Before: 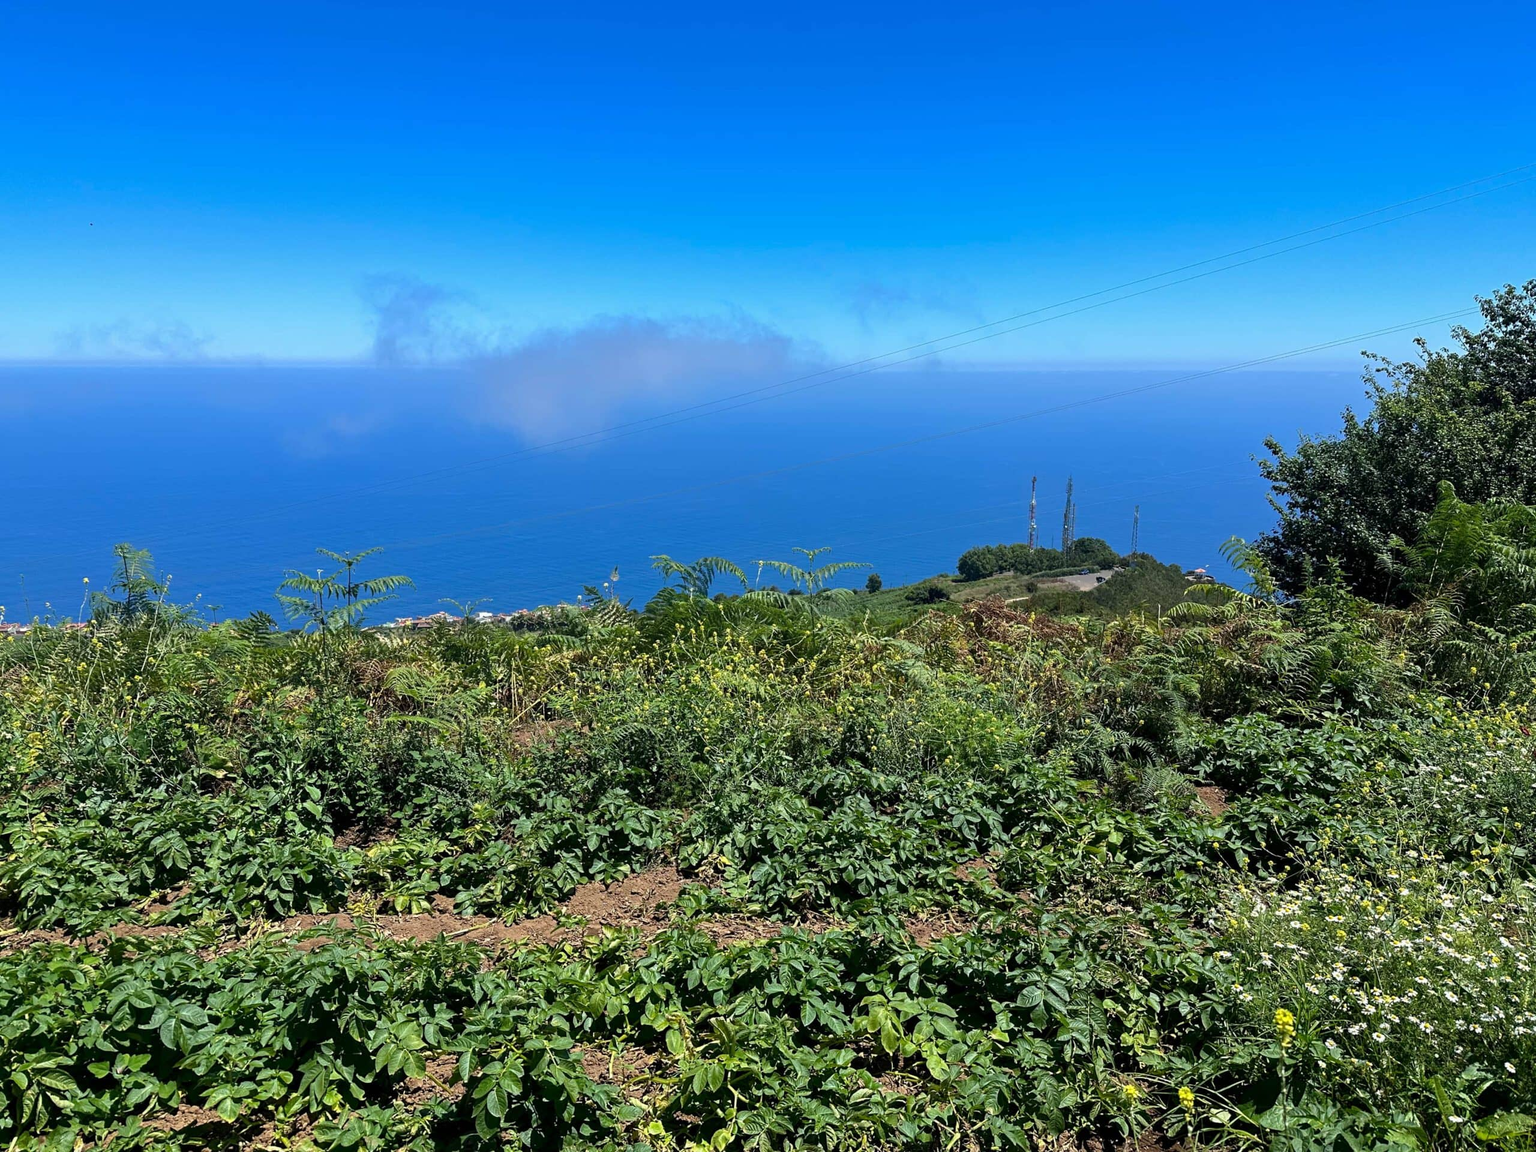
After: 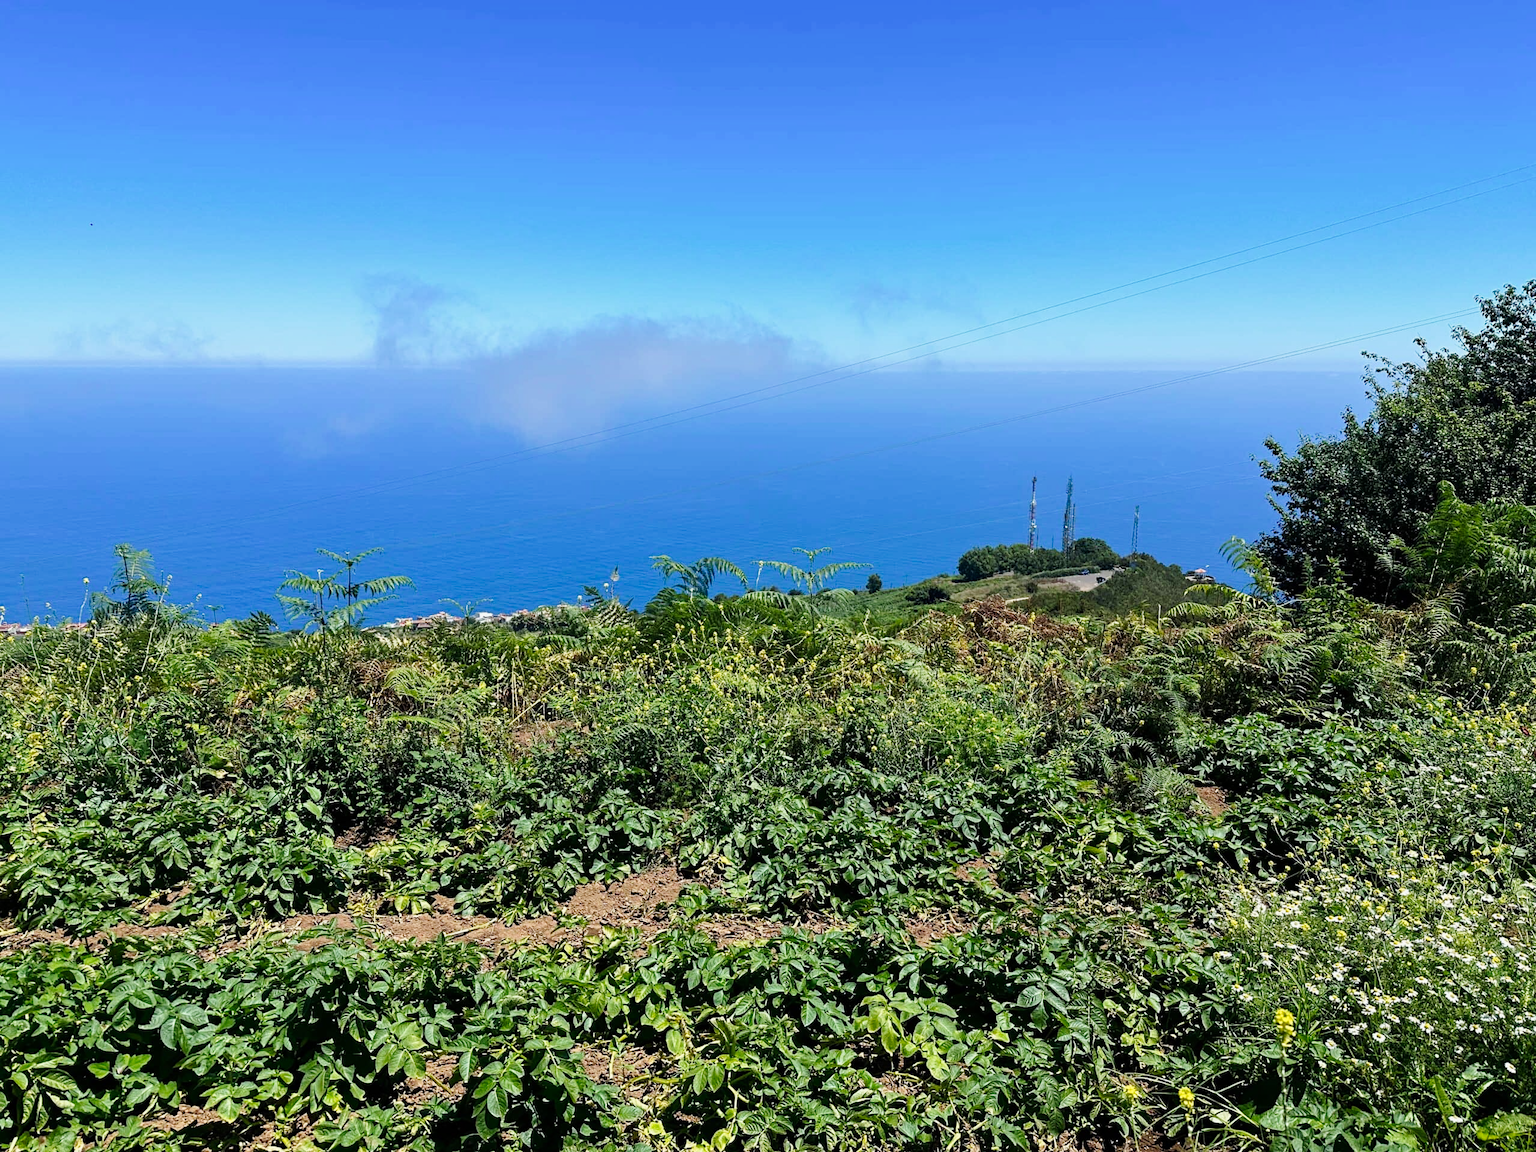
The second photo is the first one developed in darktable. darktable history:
tone equalizer: on, module defaults
tone curve: curves: ch0 [(0, 0) (0.071, 0.047) (0.266, 0.26) (0.491, 0.552) (0.753, 0.818) (1, 0.983)]; ch1 [(0, 0) (0.346, 0.307) (0.408, 0.369) (0.463, 0.443) (0.482, 0.493) (0.502, 0.5) (0.517, 0.518) (0.55, 0.573) (0.597, 0.641) (0.651, 0.709) (1, 1)]; ch2 [(0, 0) (0.346, 0.34) (0.434, 0.46) (0.485, 0.494) (0.5, 0.494) (0.517, 0.506) (0.535, 0.545) (0.583, 0.634) (0.625, 0.686) (1, 1)], preserve colors none
